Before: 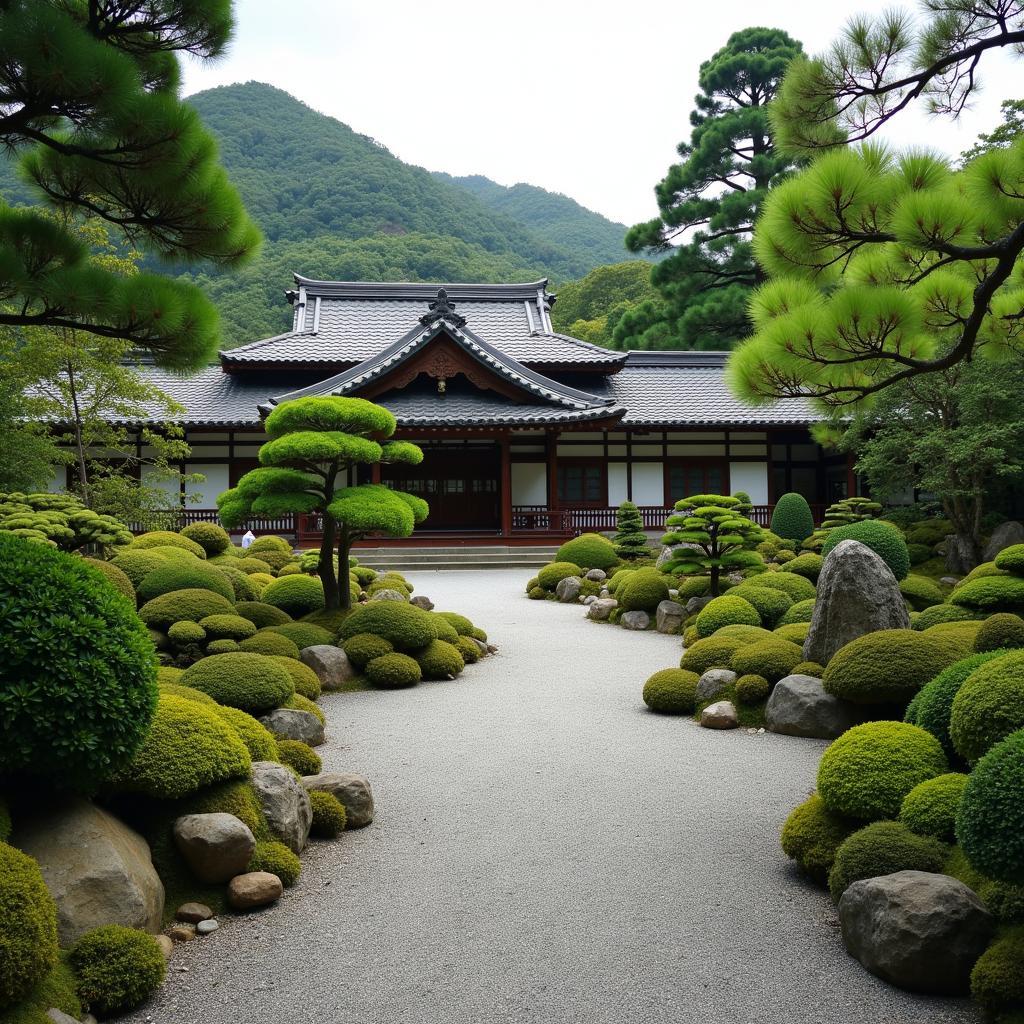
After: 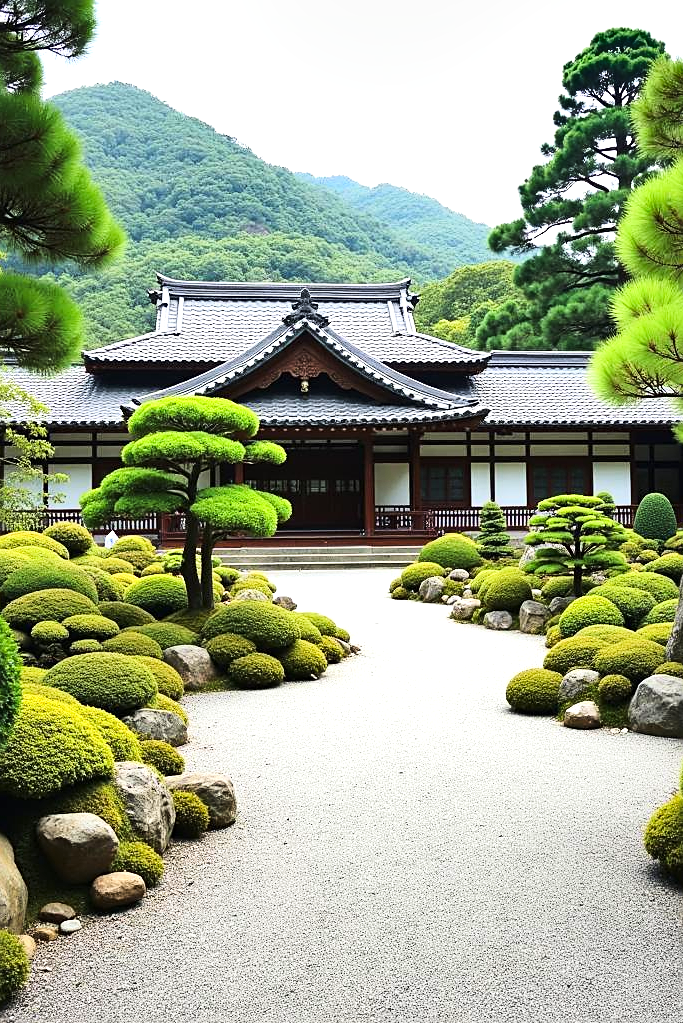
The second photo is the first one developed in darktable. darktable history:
exposure: black level correction 0, exposure 0.954 EV, compensate exposure bias true, compensate highlight preservation false
sharpen: on, module defaults
tone curve: curves: ch0 [(0, 0) (0.114, 0.083) (0.303, 0.285) (0.447, 0.51) (0.602, 0.697) (0.772, 0.866) (0.999, 0.978)]; ch1 [(0, 0) (0.389, 0.352) (0.458, 0.433) (0.486, 0.474) (0.509, 0.505) (0.535, 0.528) (0.57, 0.579) (0.696, 0.706) (1, 1)]; ch2 [(0, 0) (0.369, 0.388) (0.449, 0.431) (0.501, 0.5) (0.528, 0.527) (0.589, 0.608) (0.697, 0.721) (1, 1)], color space Lab, linked channels, preserve colors none
shadows and highlights: shadows 11.55, white point adjustment 1.13, soften with gaussian
crop and rotate: left 13.391%, right 19.878%
